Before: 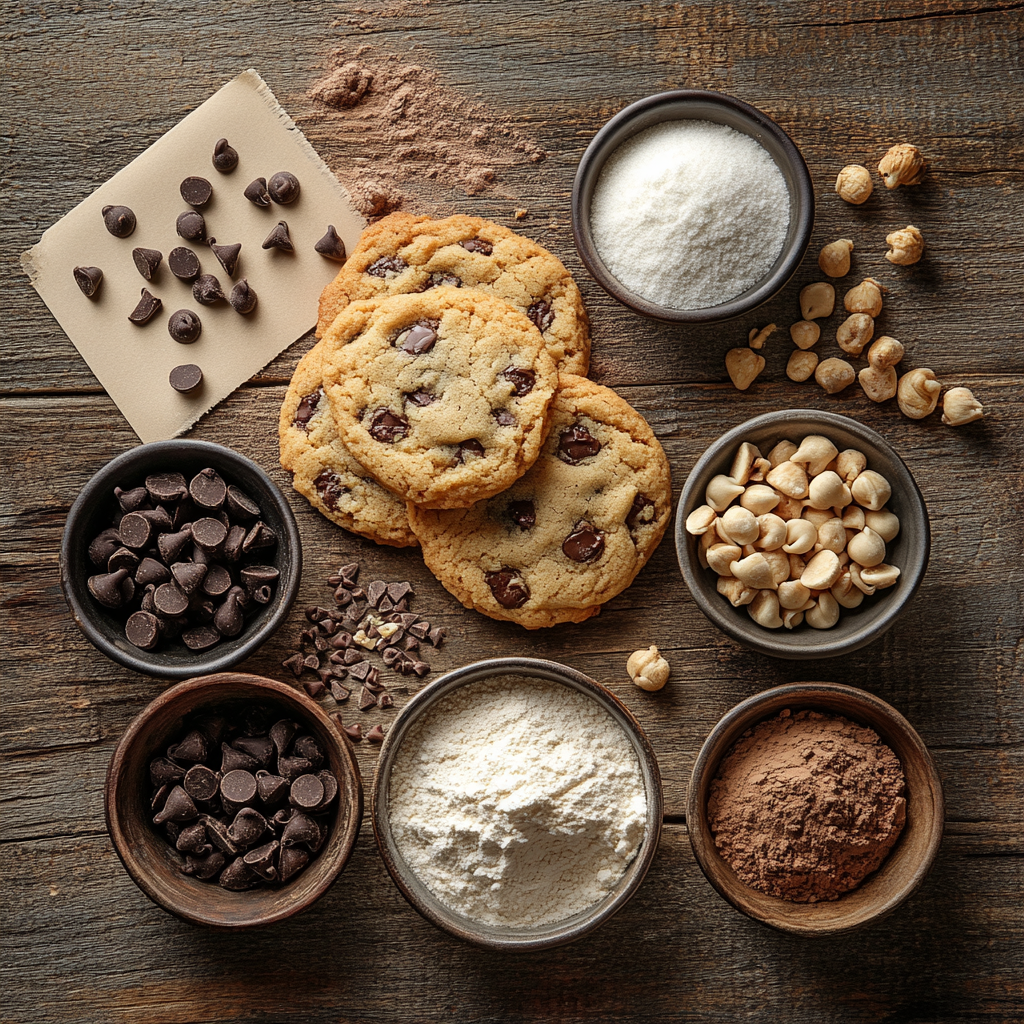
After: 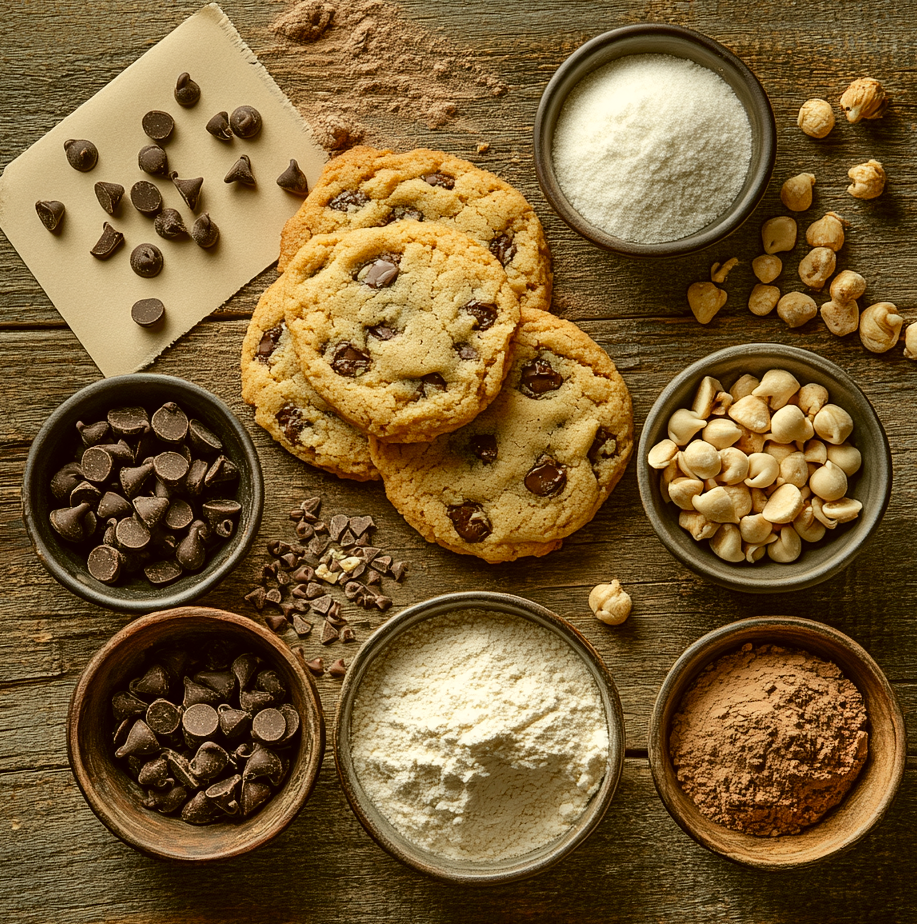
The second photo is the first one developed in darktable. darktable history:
crop: left 3.738%, top 6.496%, right 6.616%, bottom 3.176%
color correction: highlights a* -1.24, highlights b* 10.14, shadows a* 0.58, shadows b* 18.73
shadows and highlights: shadows 52.76, soften with gaussian
